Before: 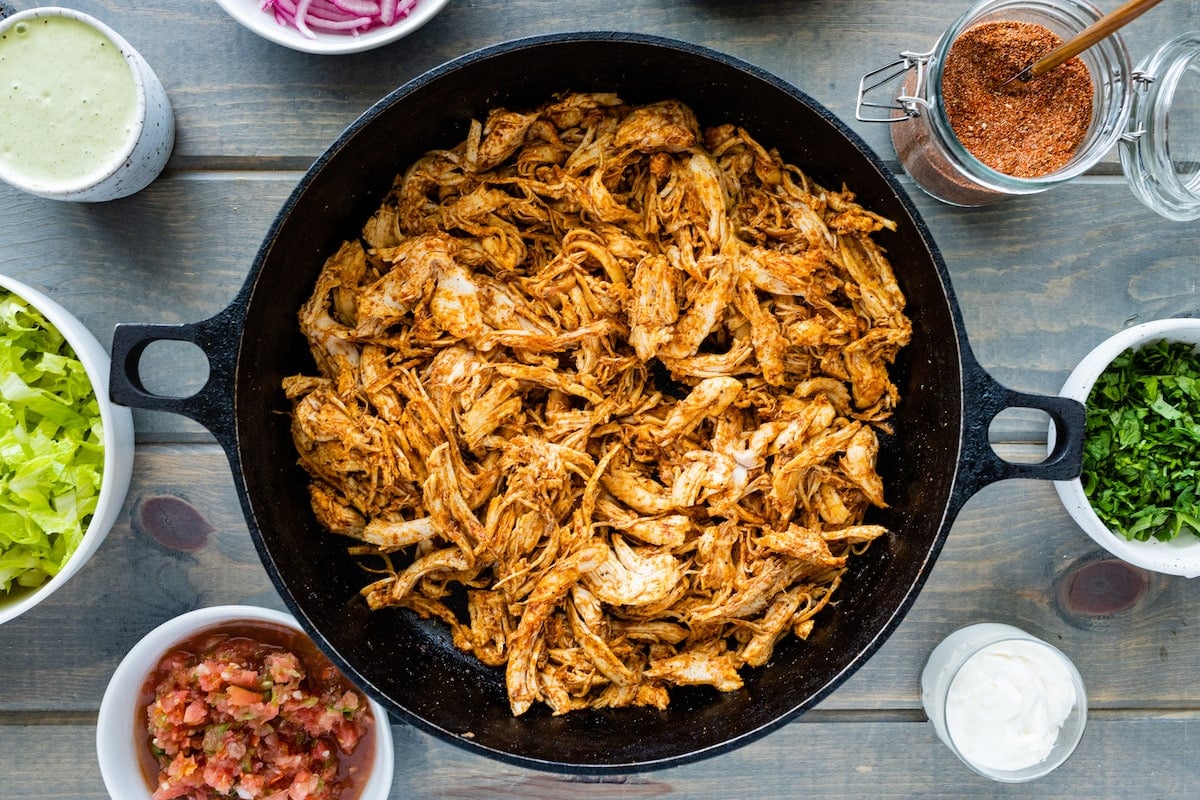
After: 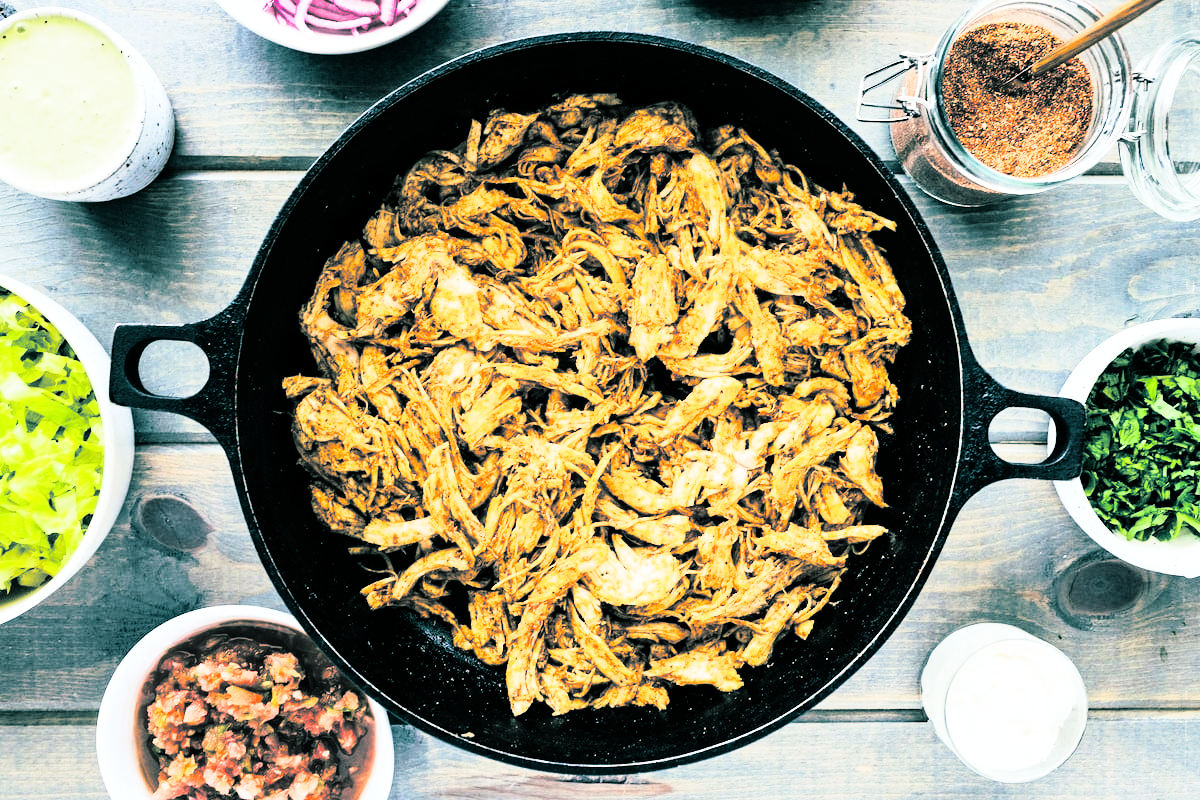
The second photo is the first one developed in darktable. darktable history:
split-toning: shadows › hue 186.43°, highlights › hue 49.29°, compress 30.29%
rgb curve: curves: ch0 [(0, 0) (0.21, 0.15) (0.24, 0.21) (0.5, 0.75) (0.75, 0.96) (0.89, 0.99) (1, 1)]; ch1 [(0, 0.02) (0.21, 0.13) (0.25, 0.2) (0.5, 0.67) (0.75, 0.9) (0.89, 0.97) (1, 1)]; ch2 [(0, 0.02) (0.21, 0.13) (0.25, 0.2) (0.5, 0.67) (0.75, 0.9) (0.89, 0.97) (1, 1)], compensate middle gray true
